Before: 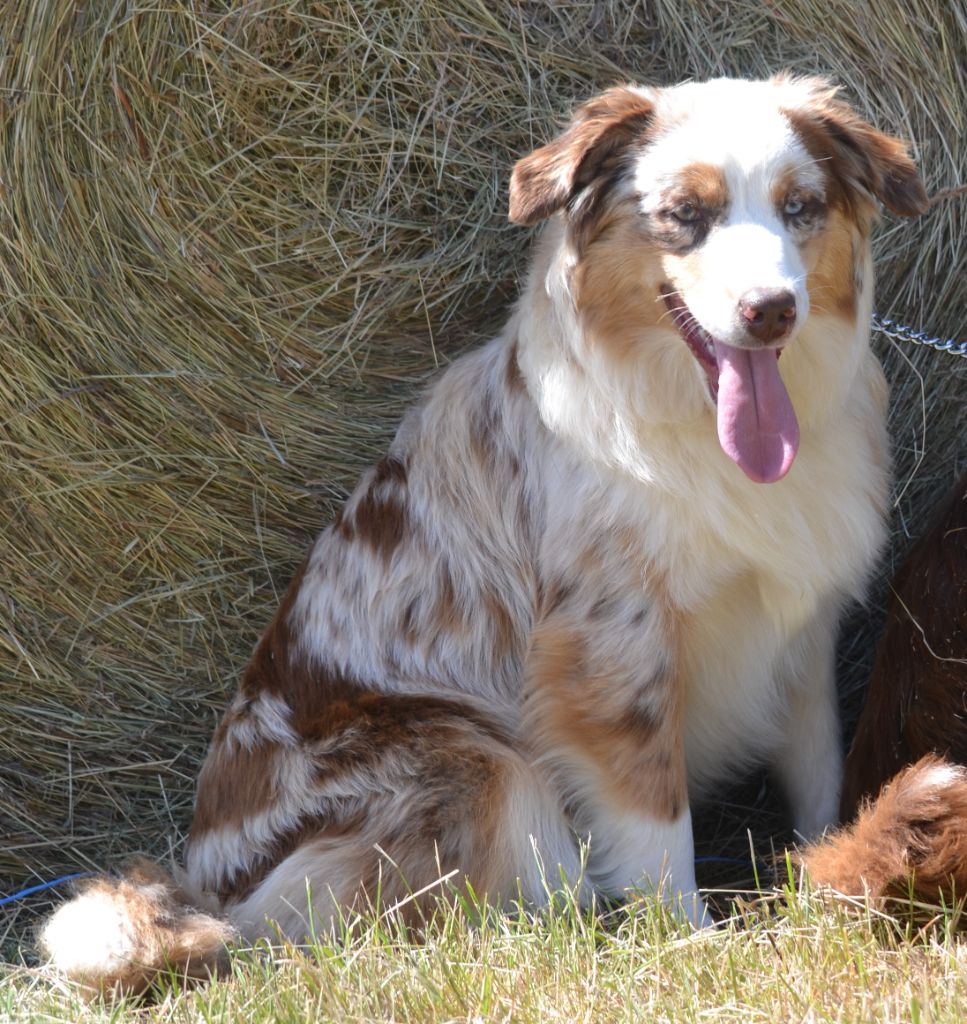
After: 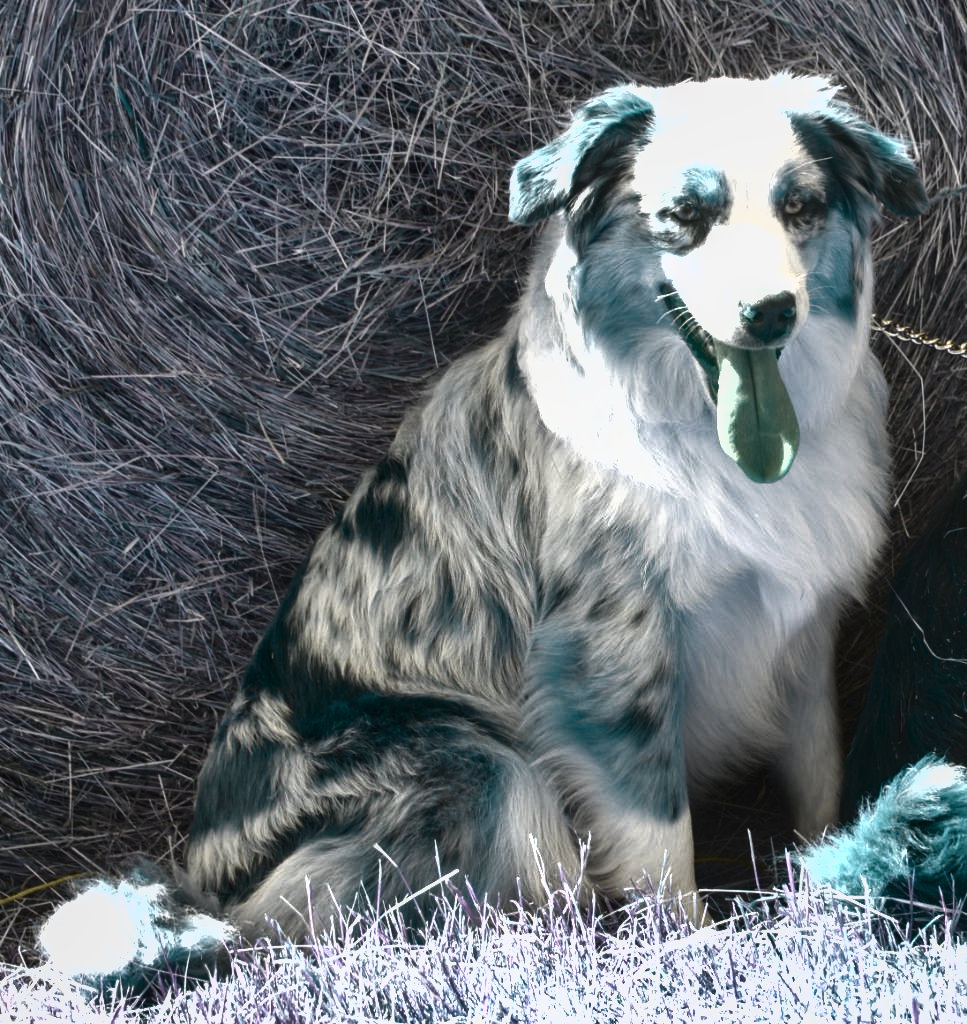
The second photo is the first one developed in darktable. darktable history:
shadows and highlights: radius 108.52, shadows 40.68, highlights -72.88, low approximation 0.01, soften with gaussian
color correction: saturation 0.3
color balance rgb: hue shift 180°, global vibrance 50%, contrast 0.32%
local contrast: detail 110%
exposure: exposure 1 EV, compensate highlight preservation false
contrast brightness saturation: brightness -0.52
